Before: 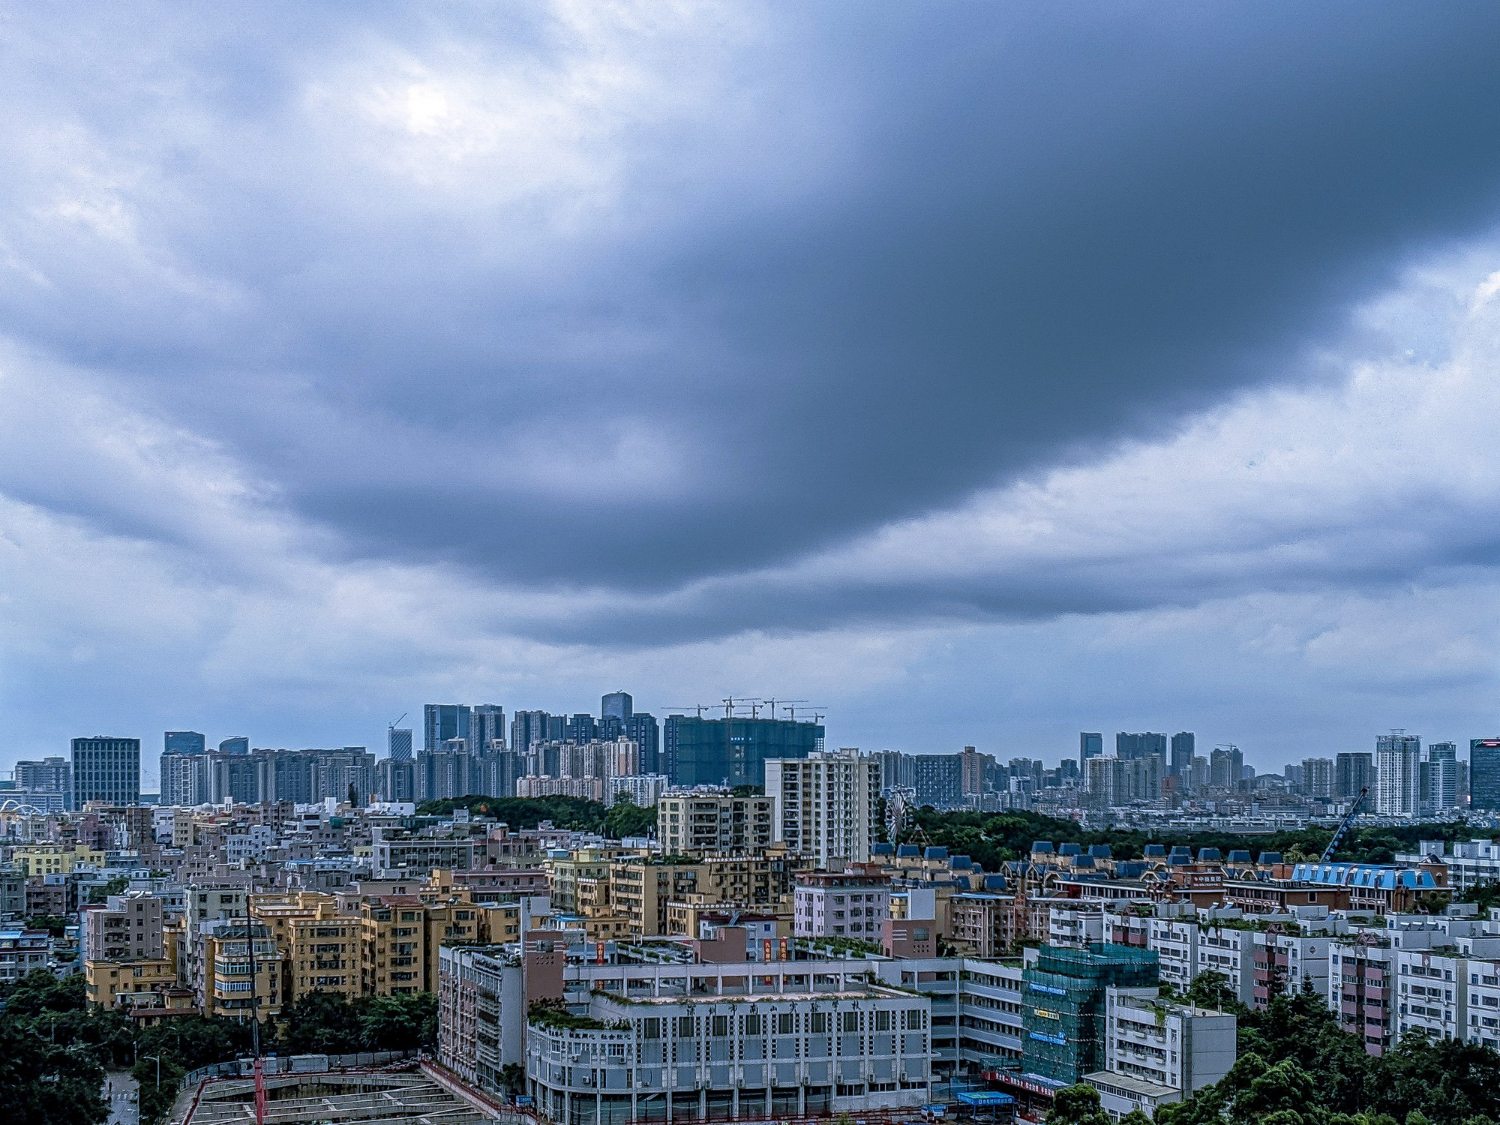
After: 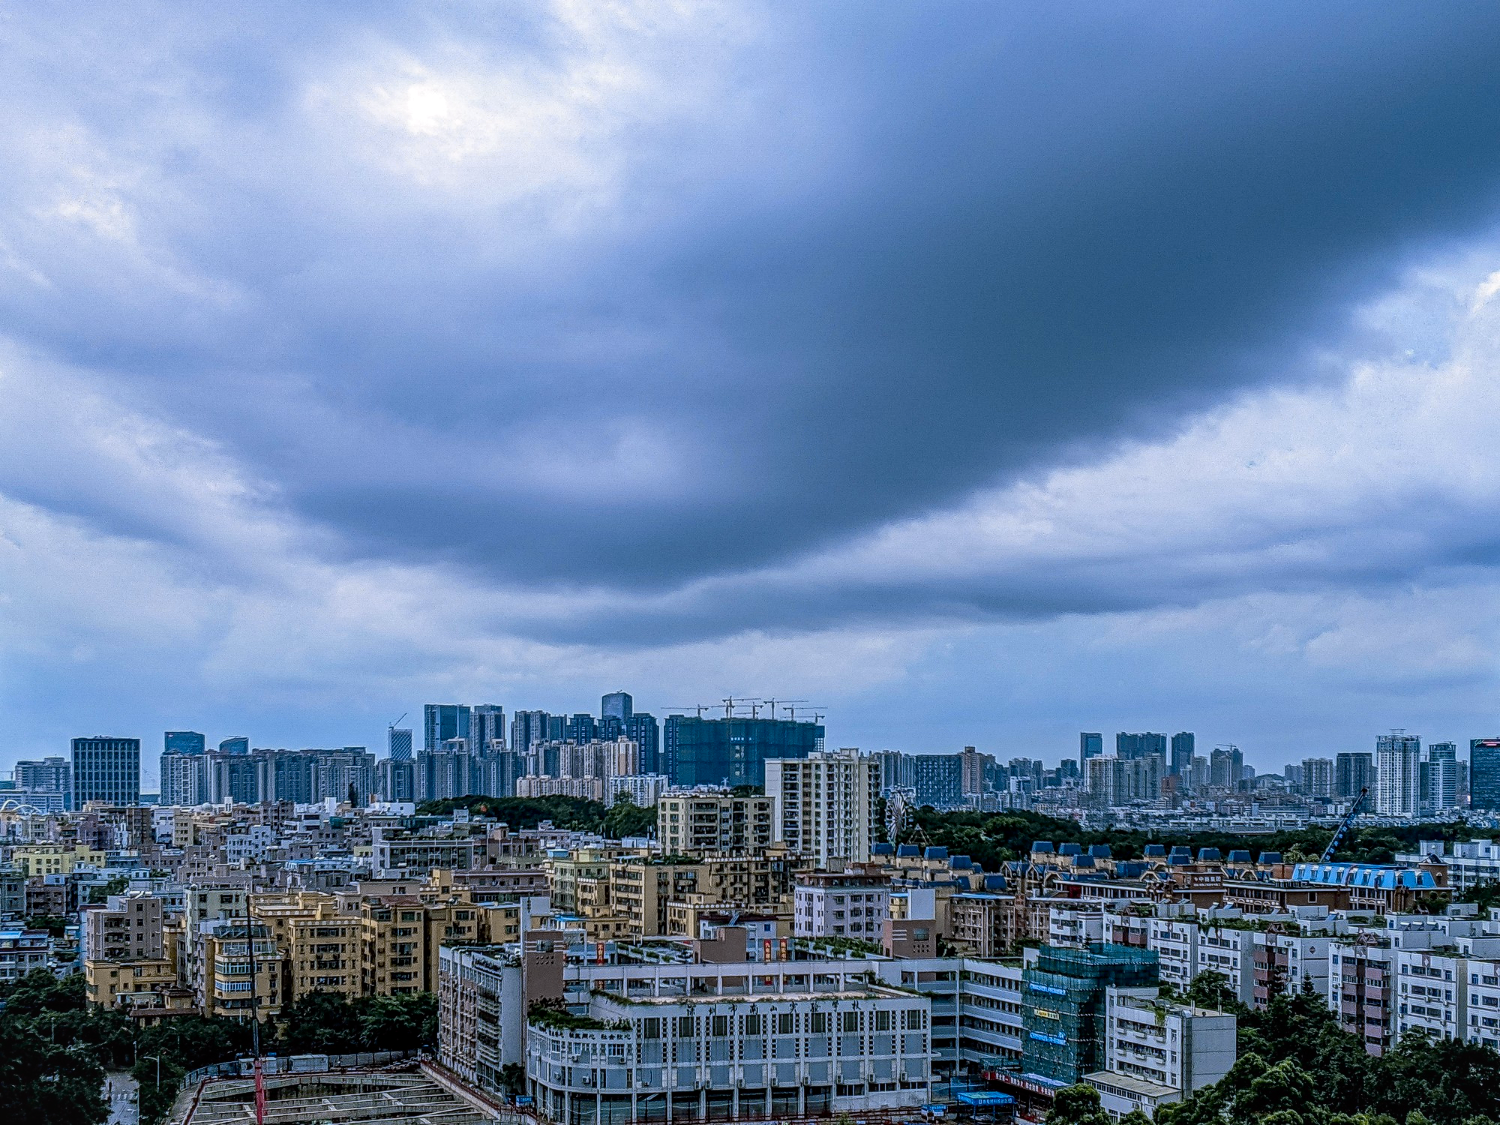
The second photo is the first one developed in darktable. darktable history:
local contrast: on, module defaults
tone curve: curves: ch0 [(0, 0.021) (0.049, 0.044) (0.157, 0.131) (0.365, 0.359) (0.499, 0.517) (0.675, 0.667) (0.856, 0.83) (1, 0.969)]; ch1 [(0, 0) (0.302, 0.309) (0.433, 0.443) (0.472, 0.47) (0.502, 0.503) (0.527, 0.516) (0.564, 0.557) (0.614, 0.645) (0.677, 0.722) (0.859, 0.889) (1, 1)]; ch2 [(0, 0) (0.33, 0.301) (0.447, 0.44) (0.487, 0.496) (0.502, 0.501) (0.535, 0.537) (0.565, 0.558) (0.608, 0.624) (1, 1)], color space Lab, independent channels, preserve colors none
